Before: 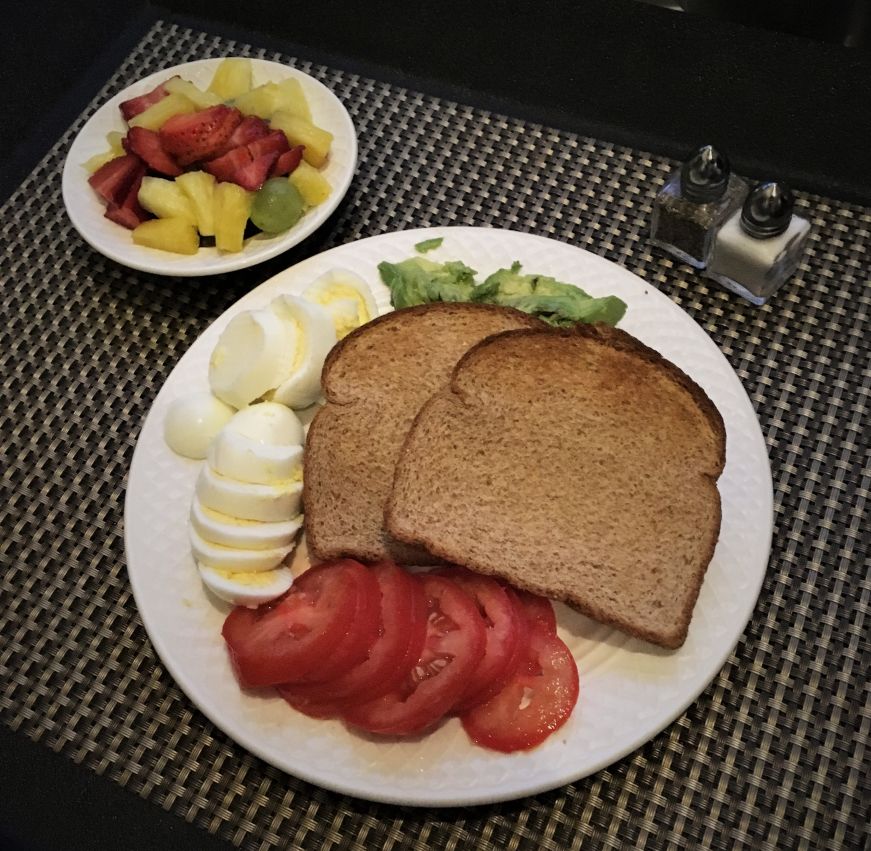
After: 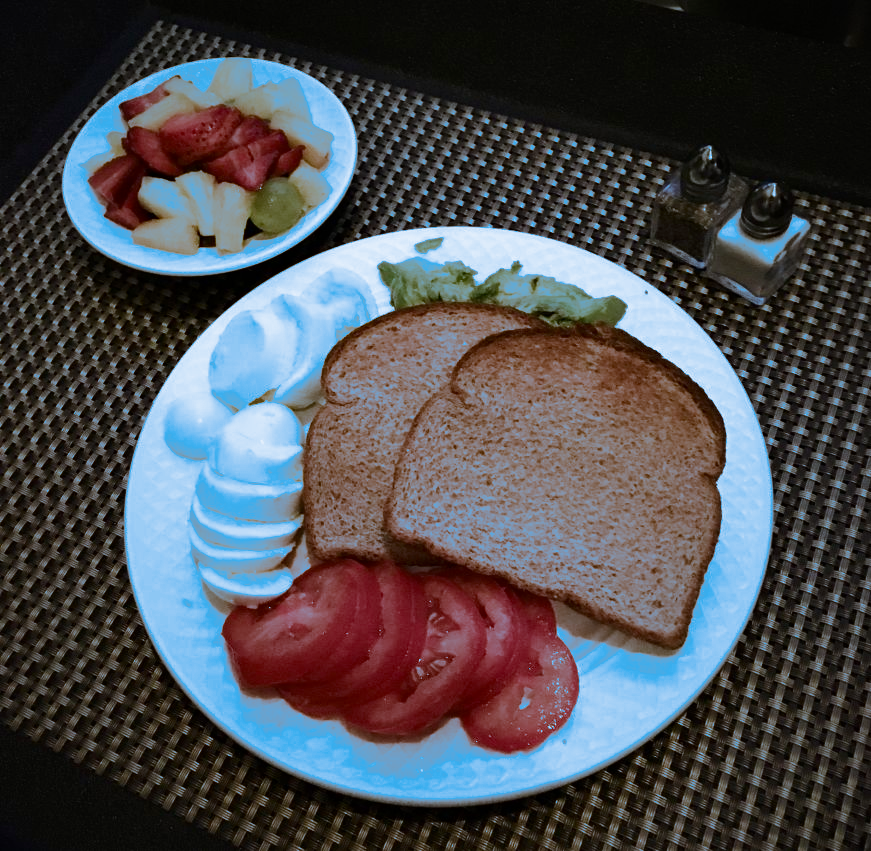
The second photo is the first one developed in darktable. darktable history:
split-toning: shadows › hue 220°, shadows › saturation 0.64, highlights › hue 220°, highlights › saturation 0.64, balance 0, compress 5.22%
contrast brightness saturation: contrast 0.22
